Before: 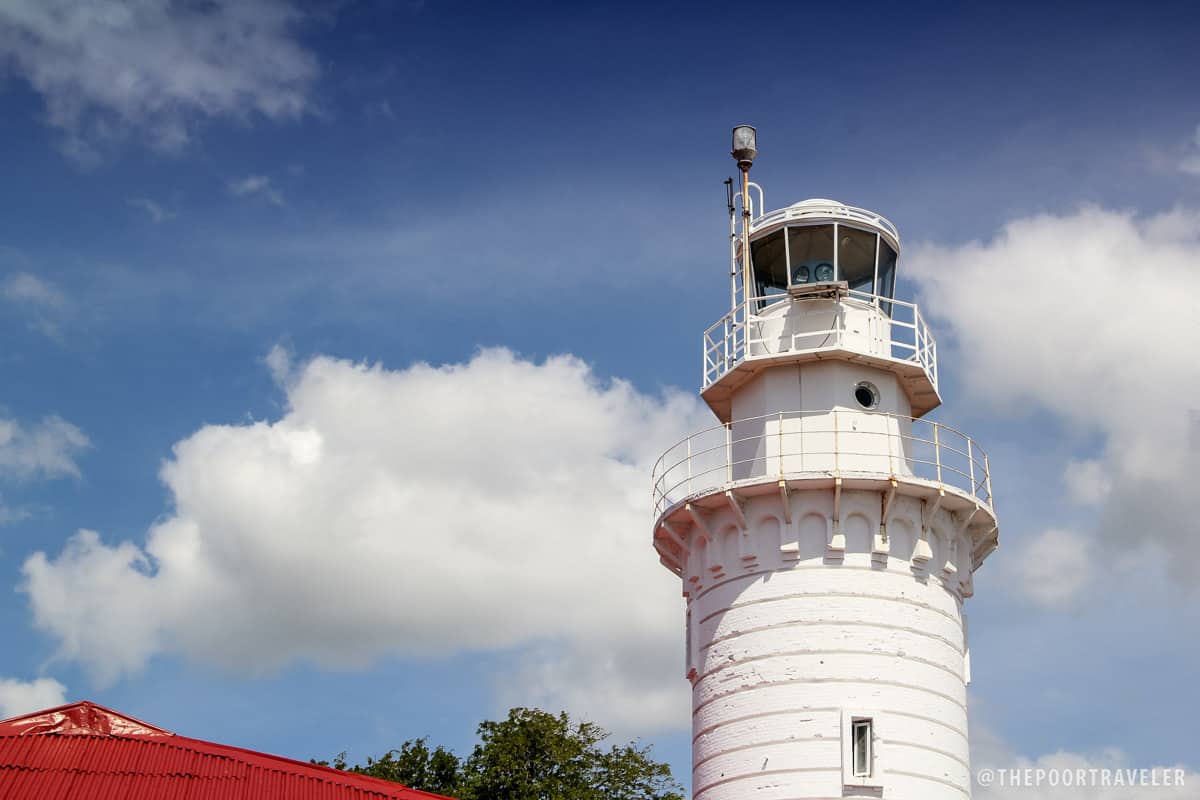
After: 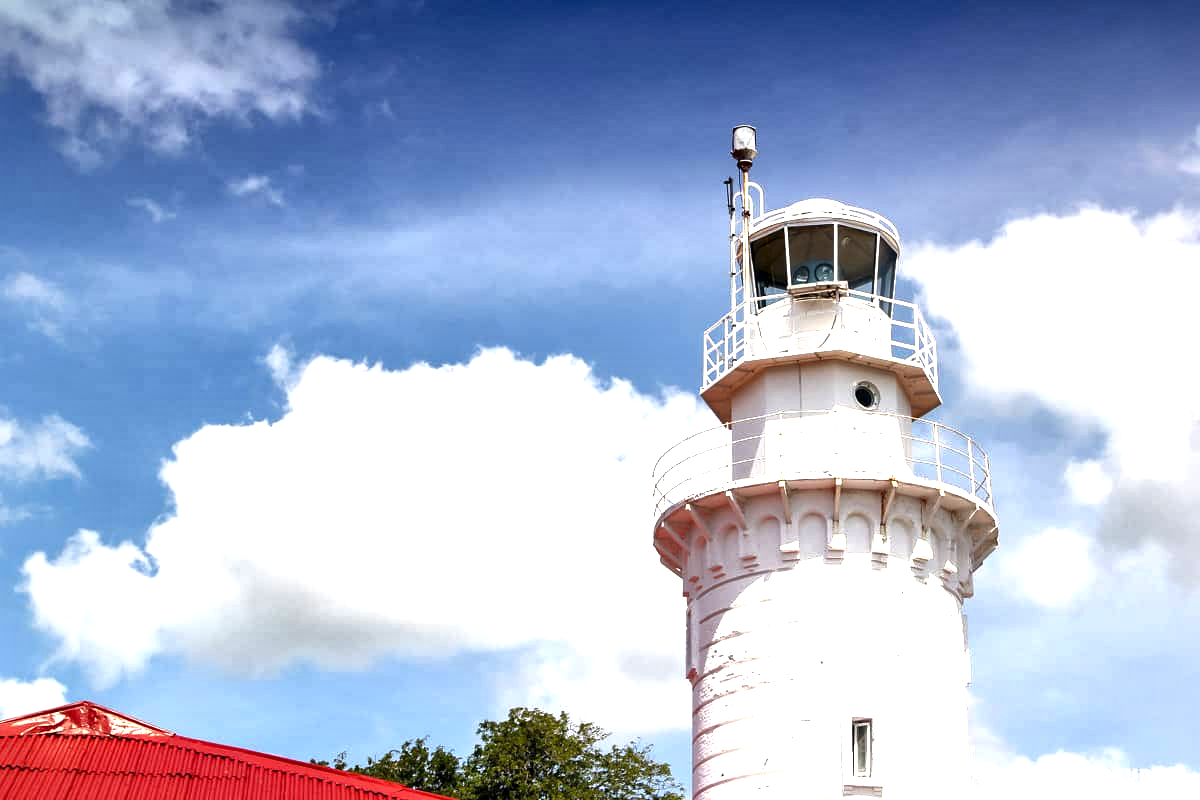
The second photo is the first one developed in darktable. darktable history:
local contrast: mode bilateral grid, contrast 70, coarseness 75, detail 180%, midtone range 0.2
exposure: black level correction 0, exposure 1.125 EV, compensate exposure bias true, compensate highlight preservation false
